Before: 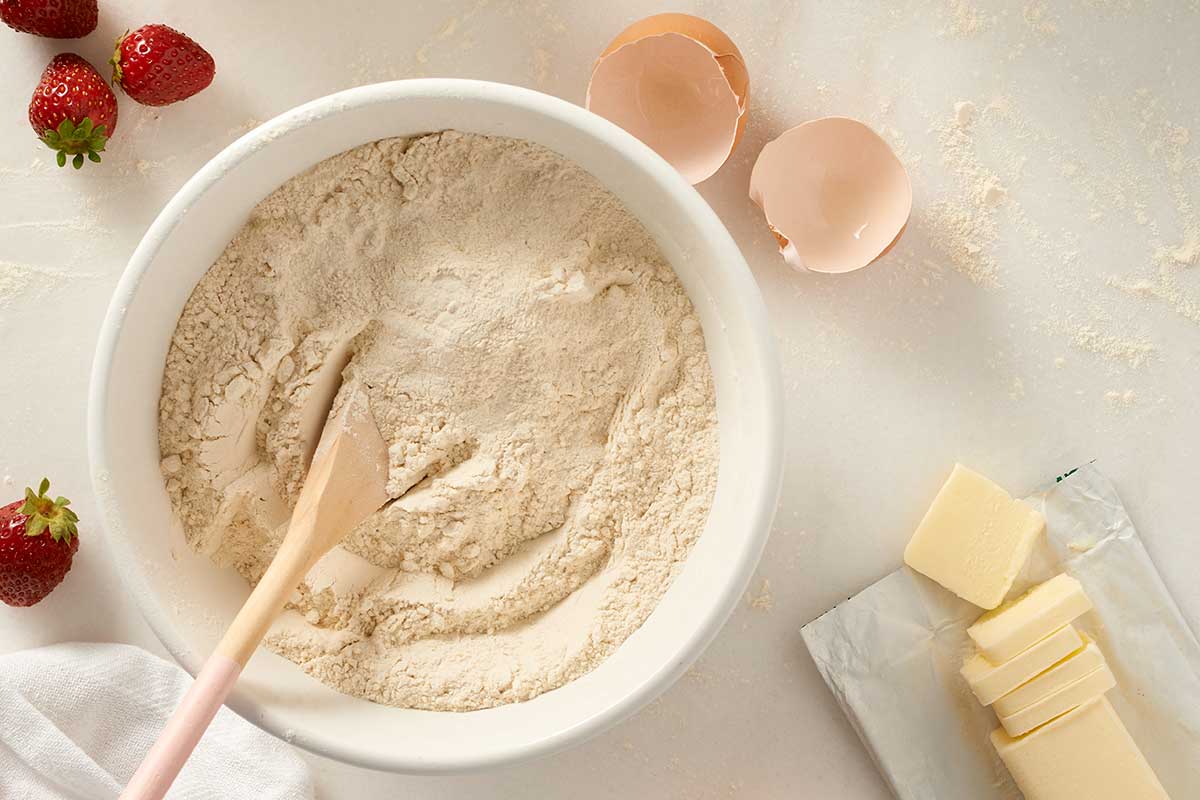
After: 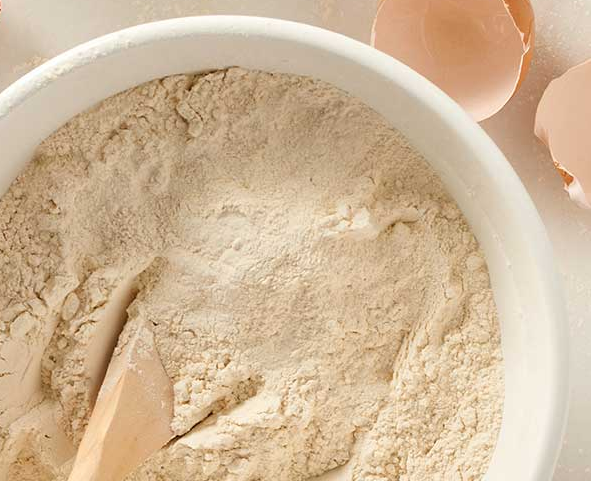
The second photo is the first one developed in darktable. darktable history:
crop: left 17.946%, top 7.896%, right 32.727%, bottom 31.897%
